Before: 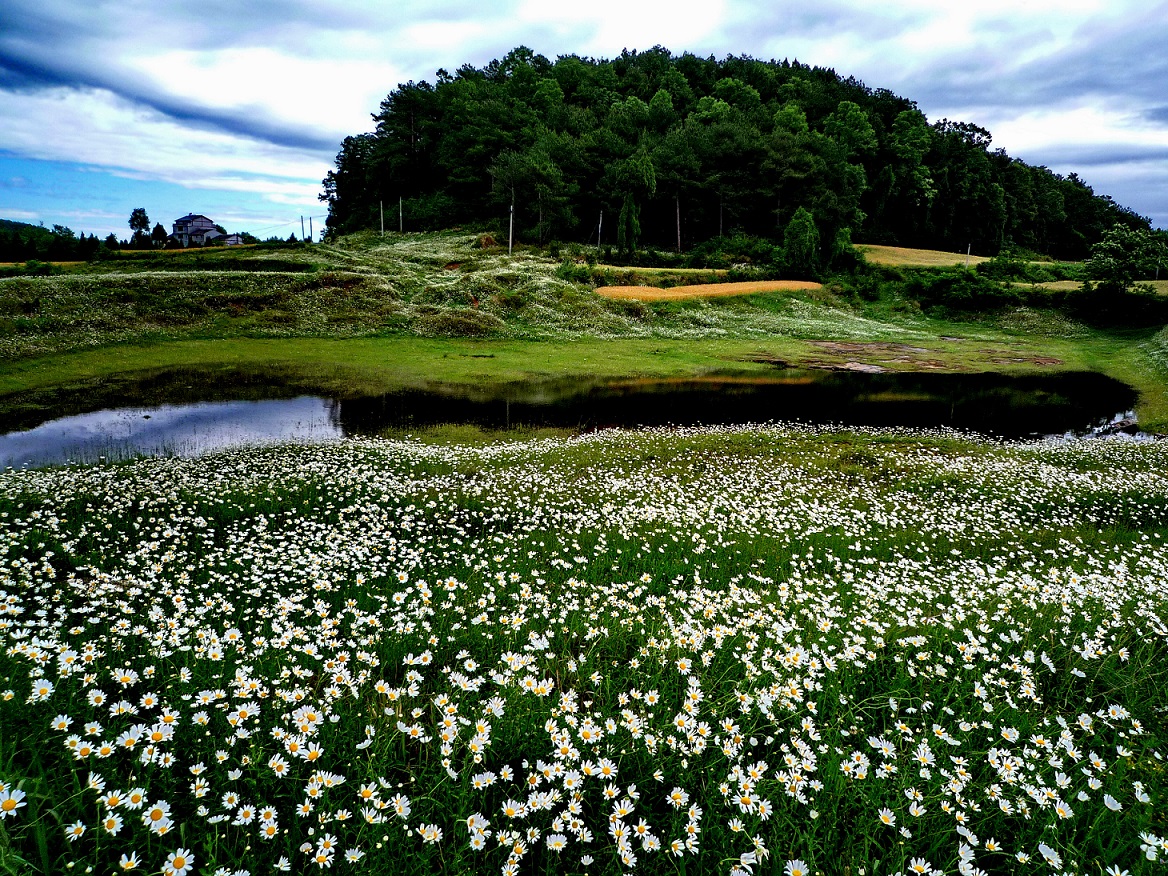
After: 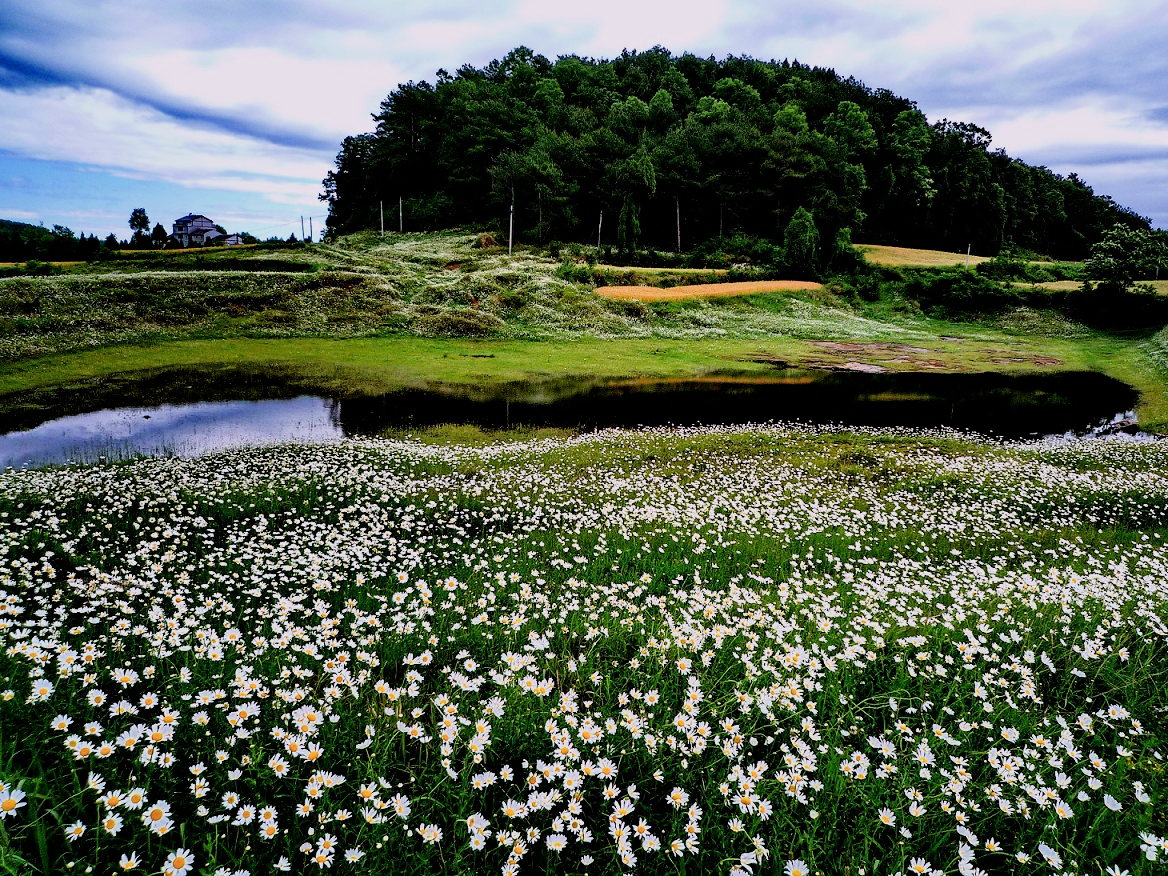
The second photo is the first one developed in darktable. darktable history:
white balance: red 1.05, blue 1.072
filmic rgb: black relative exposure -7.65 EV, white relative exposure 4.56 EV, hardness 3.61
exposure: black level correction 0, exposure 0.5 EV, compensate highlight preservation false
